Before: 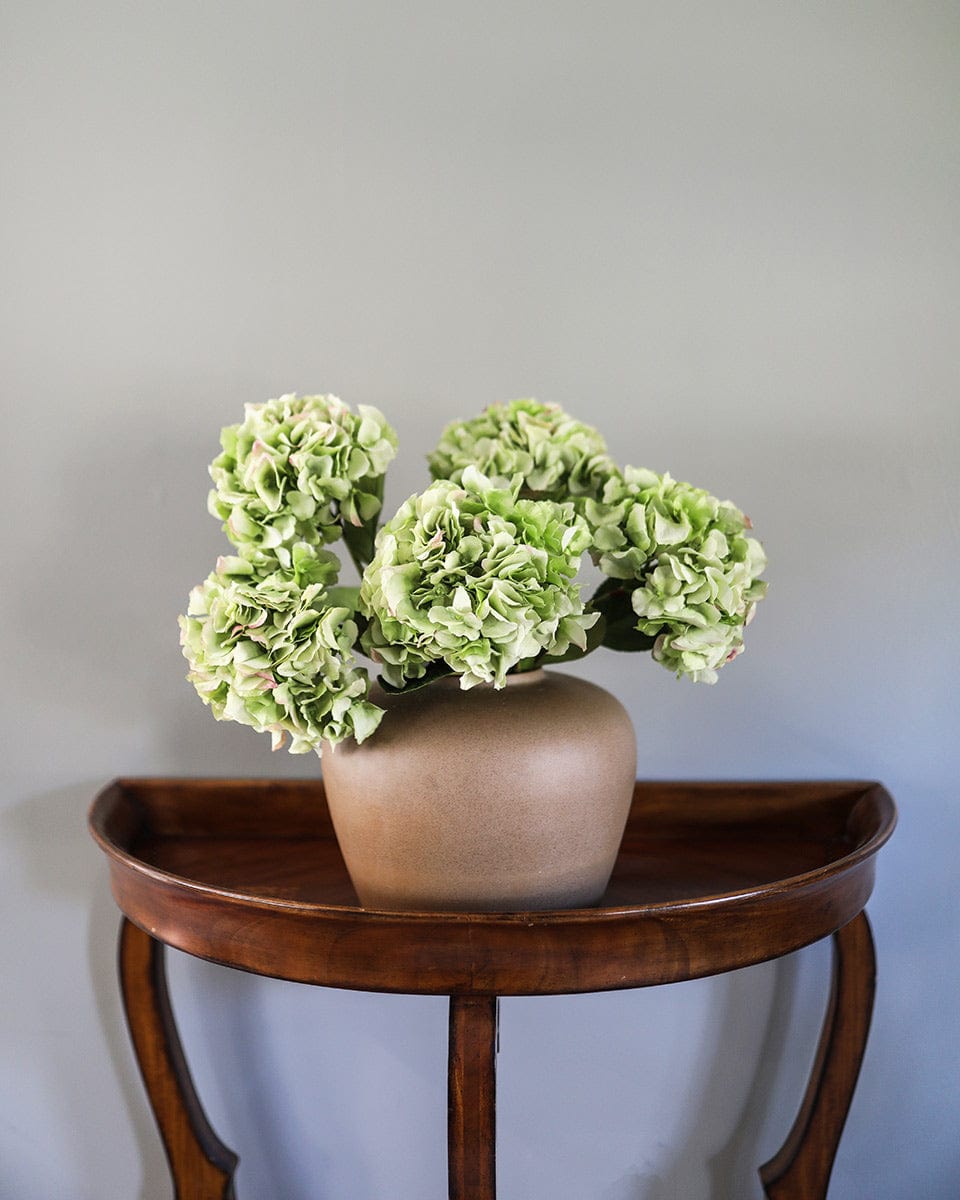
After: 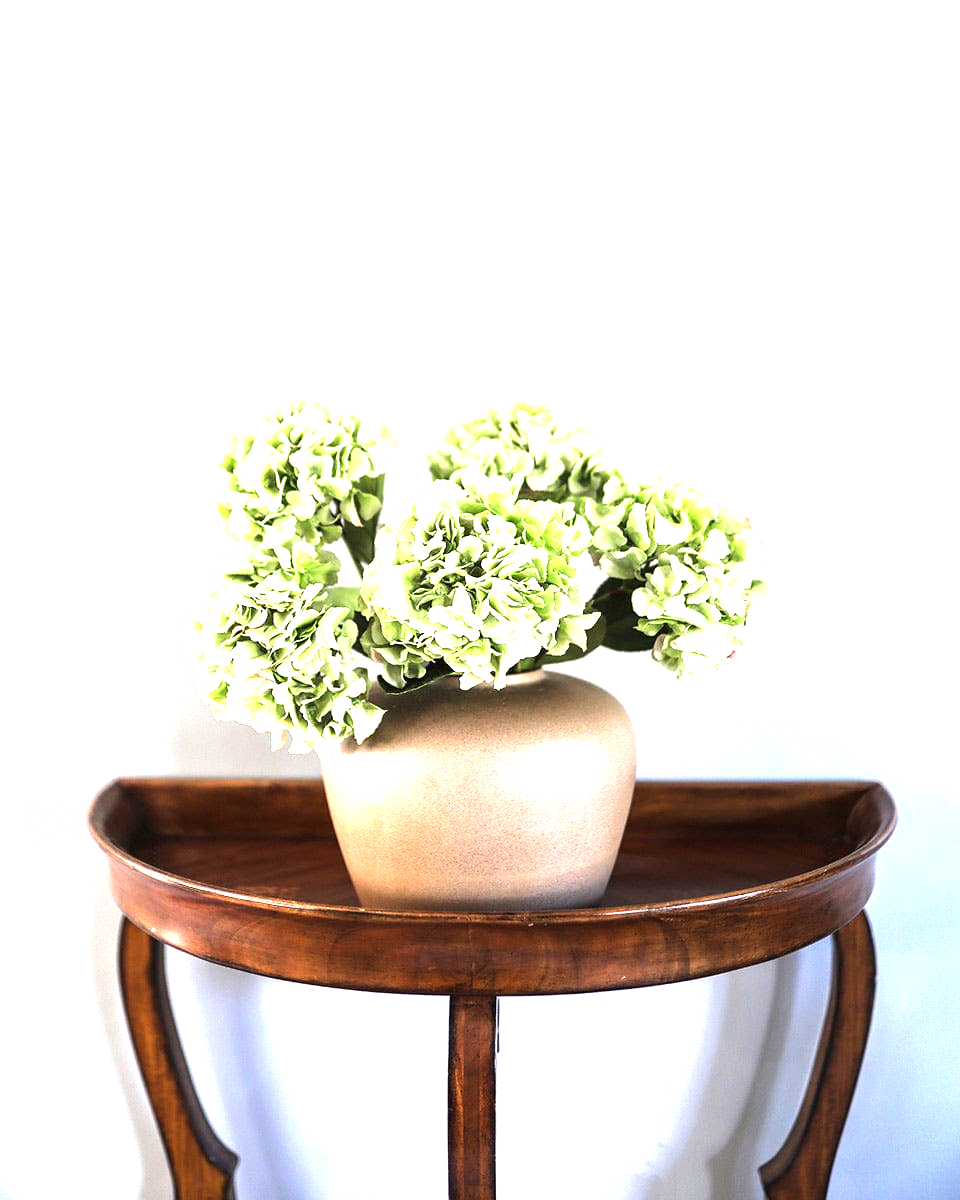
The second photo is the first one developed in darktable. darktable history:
tone equalizer: -8 EV -0.417 EV, -7 EV -0.389 EV, -6 EV -0.333 EV, -5 EV -0.222 EV, -3 EV 0.222 EV, -2 EV 0.333 EV, -1 EV 0.389 EV, +0 EV 0.417 EV, edges refinement/feathering 500, mask exposure compensation -1.57 EV, preserve details no
exposure: black level correction 0, exposure 1.45 EV, compensate exposure bias true, compensate highlight preservation false
